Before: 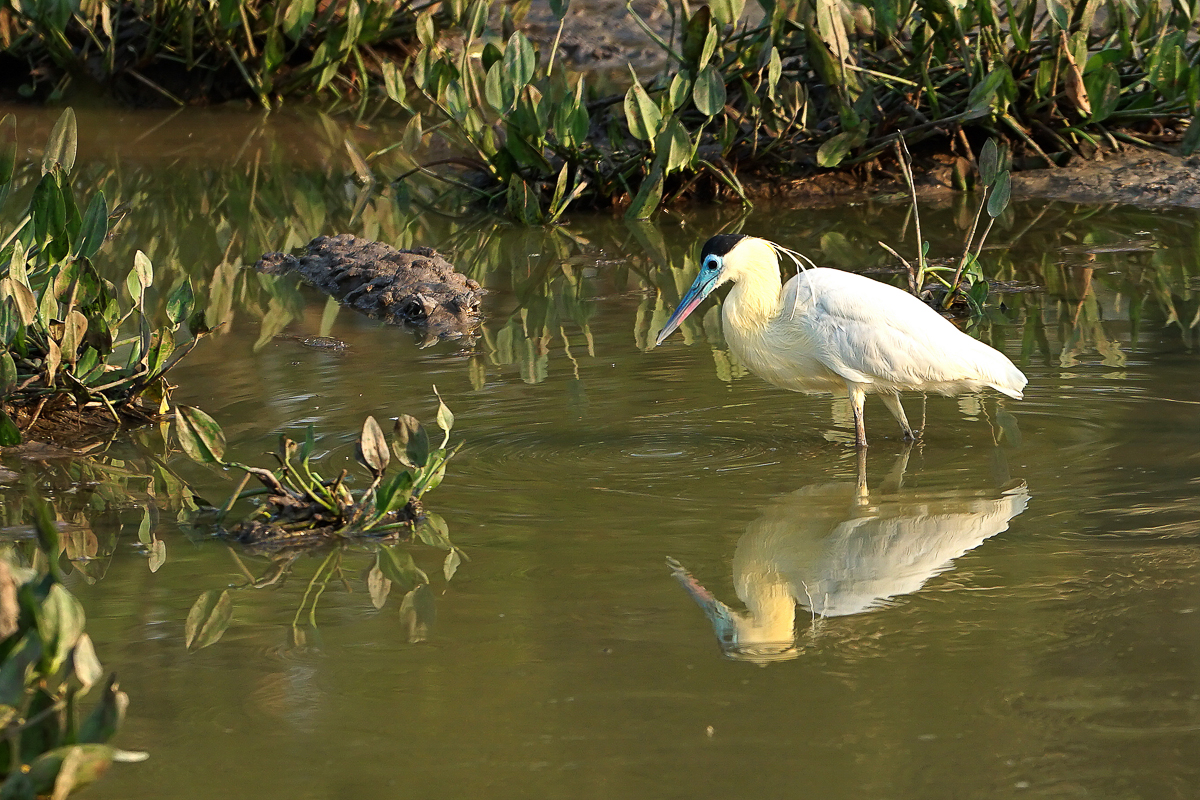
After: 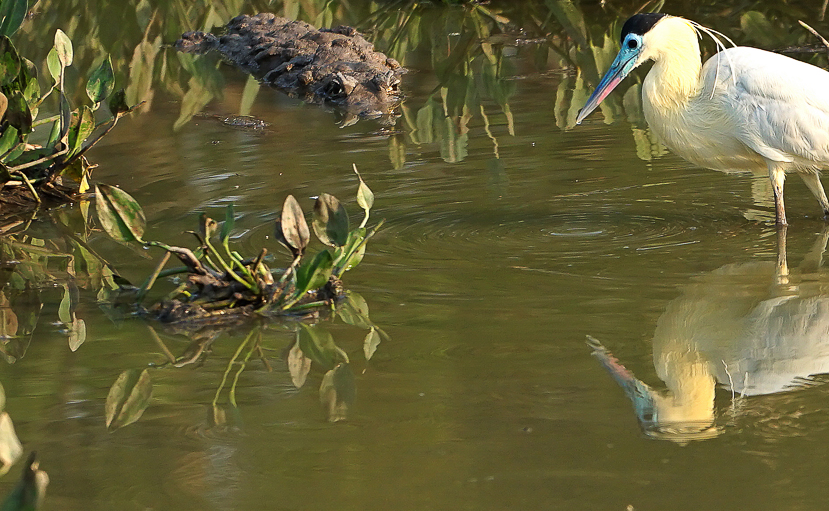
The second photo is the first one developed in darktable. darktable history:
crop: left 6.701%, top 27.673%, right 24.163%, bottom 8.436%
